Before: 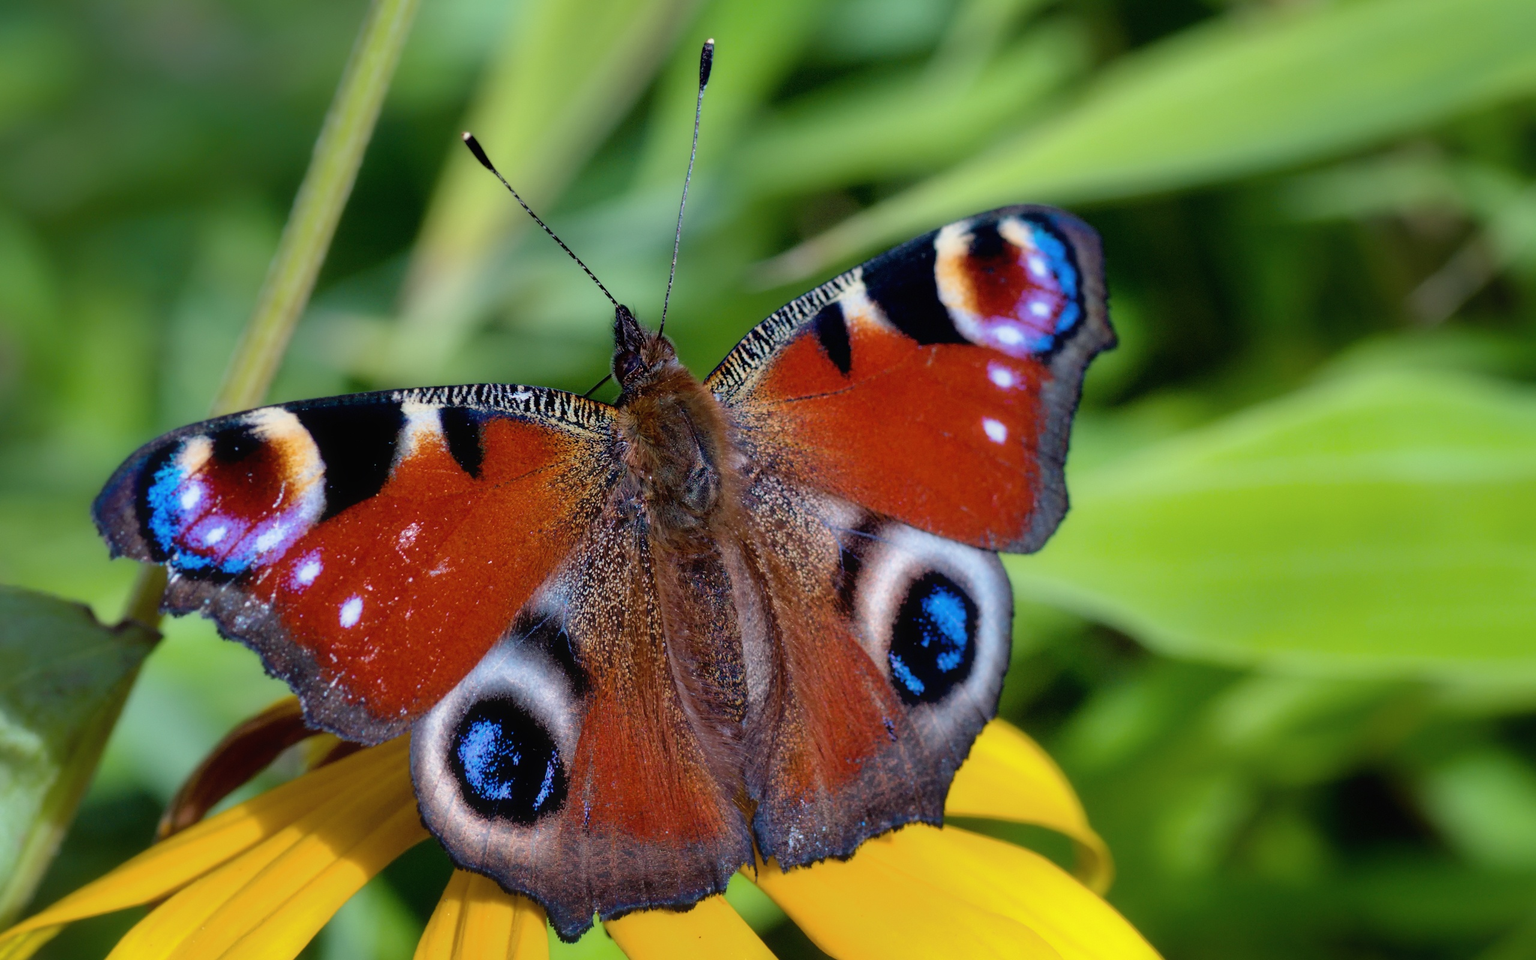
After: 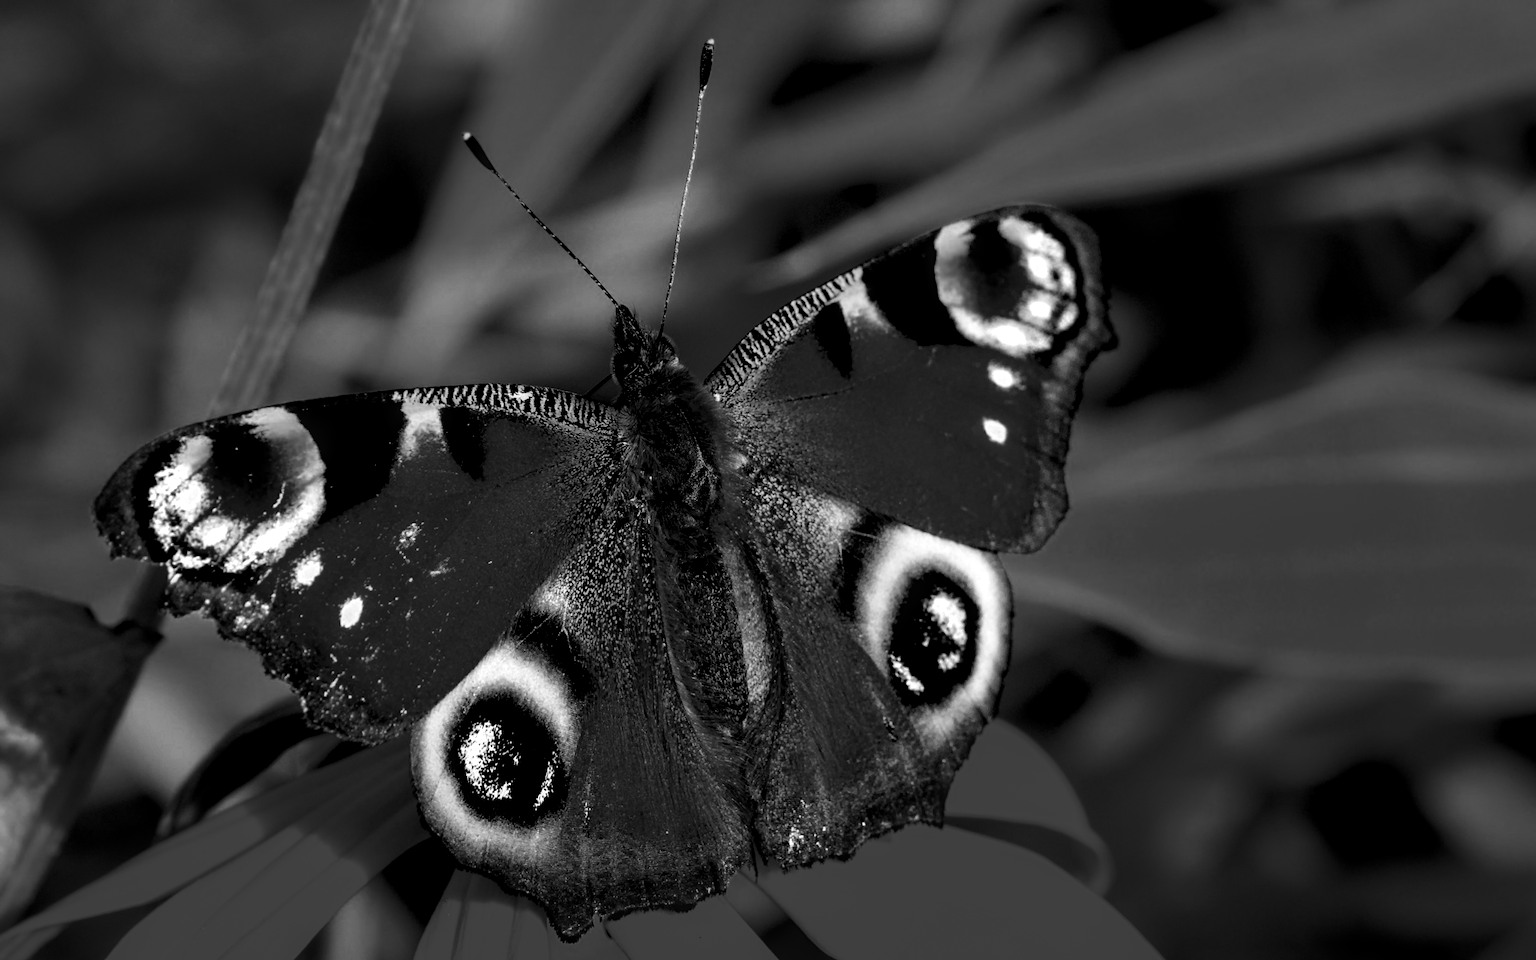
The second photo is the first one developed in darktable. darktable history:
color zones: curves: ch0 [(0.287, 0.048) (0.493, 0.484) (0.737, 0.816)]; ch1 [(0, 0) (0.143, 0) (0.286, 0) (0.429, 0) (0.571, 0) (0.714, 0) (0.857, 0)]
local contrast: detail 130%
contrast brightness saturation: contrast 0.124, brightness -0.121, saturation 0.197
filmic rgb: black relative exposure -8.02 EV, white relative exposure 4.04 EV, hardness 4.1, contrast 1.369
